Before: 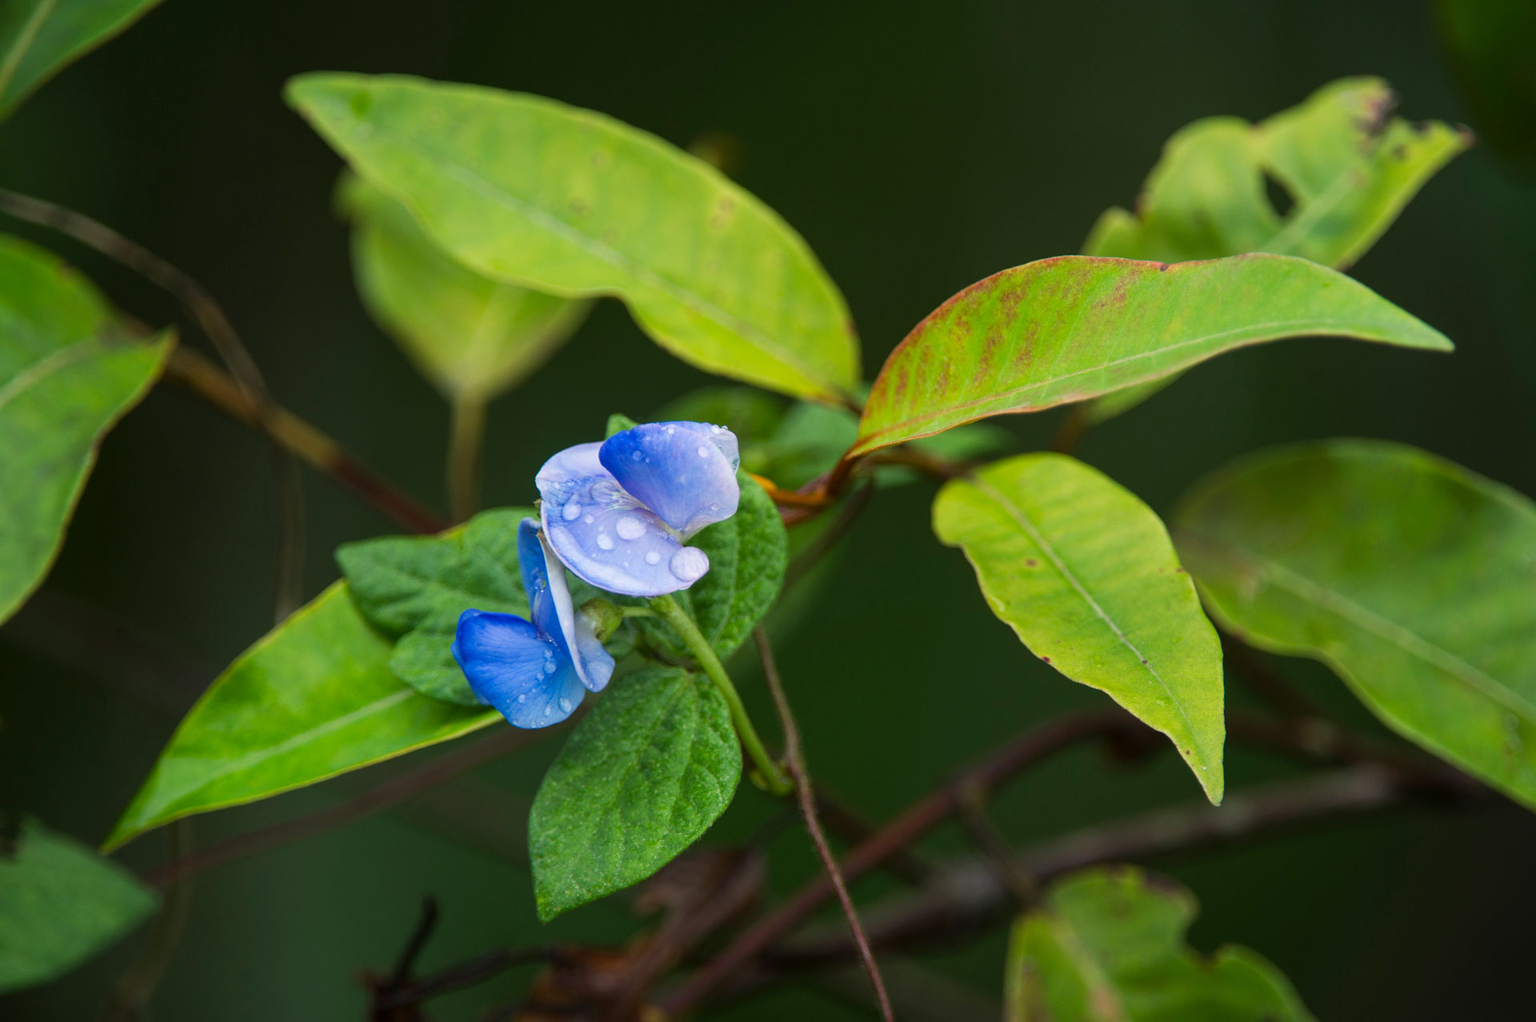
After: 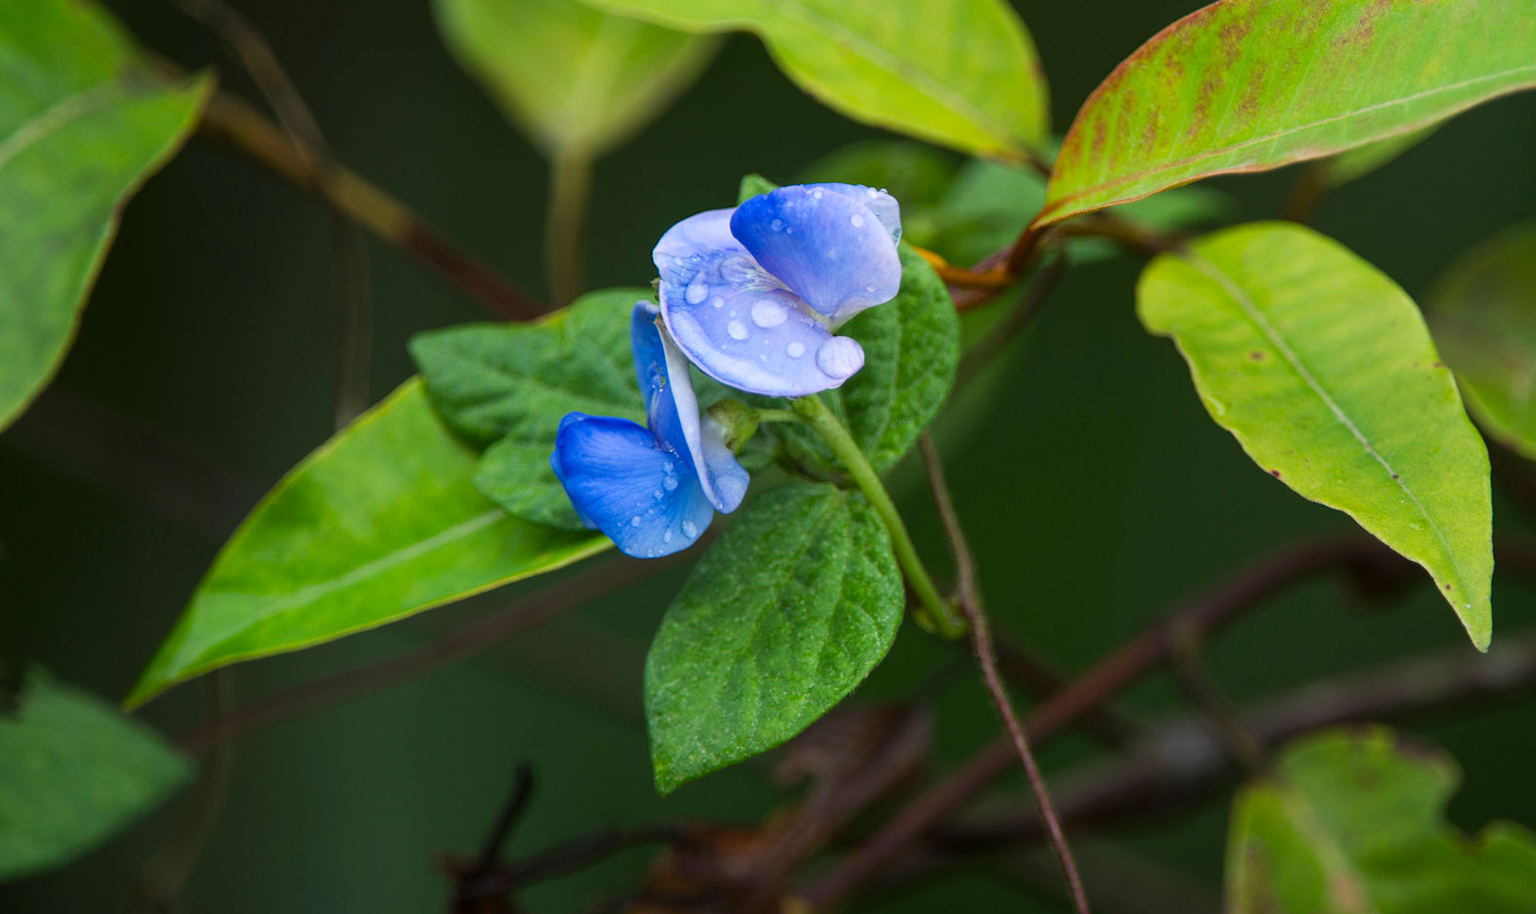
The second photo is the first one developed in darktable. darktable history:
white balance: red 0.984, blue 1.059
crop: top 26.531%, right 17.959%
